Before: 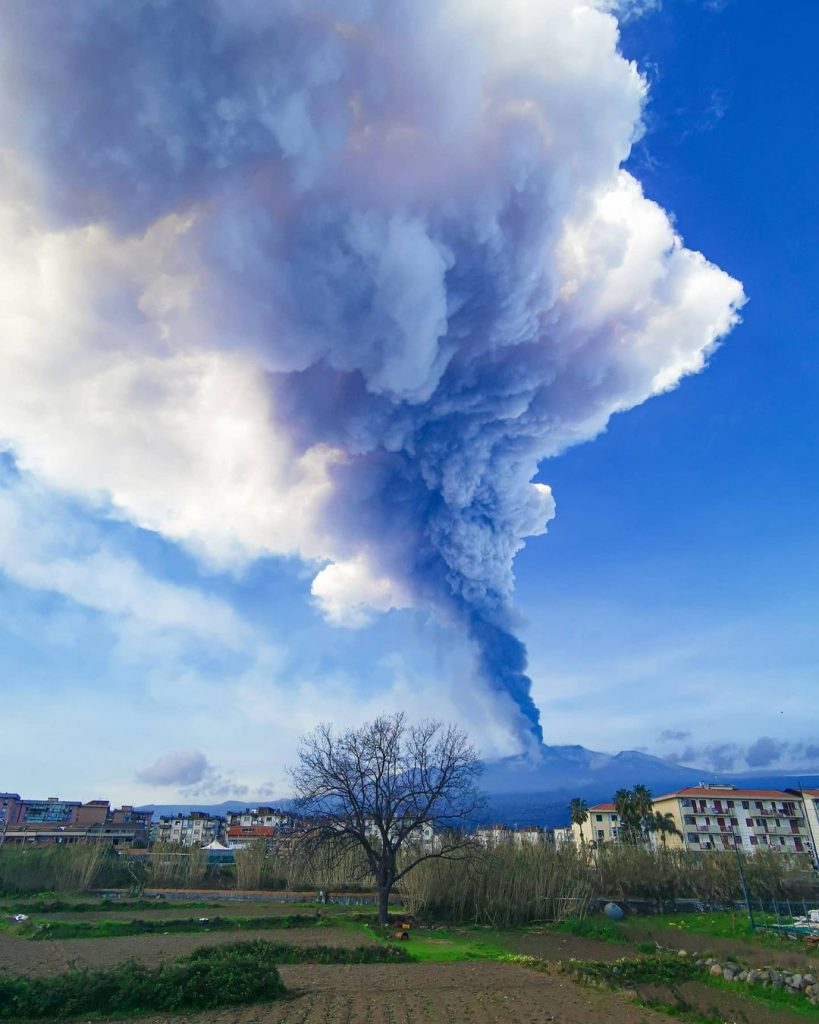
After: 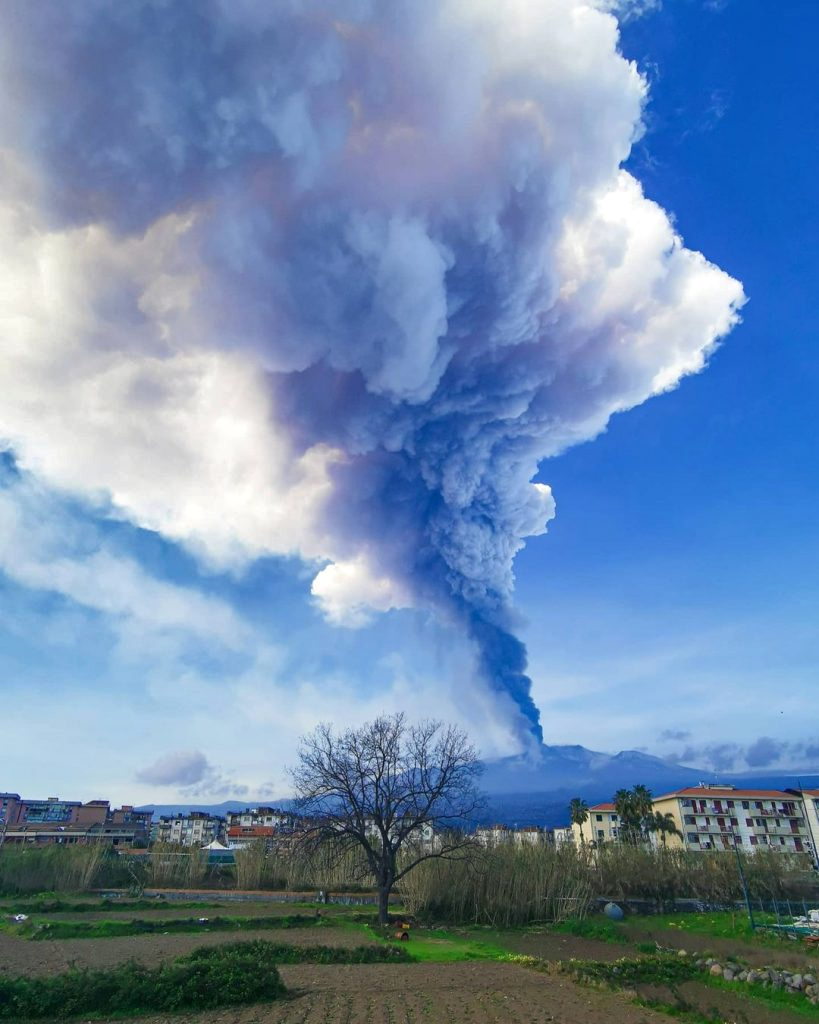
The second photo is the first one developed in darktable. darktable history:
shadows and highlights: shadows 12.66, white point adjustment 1.23, soften with gaussian
